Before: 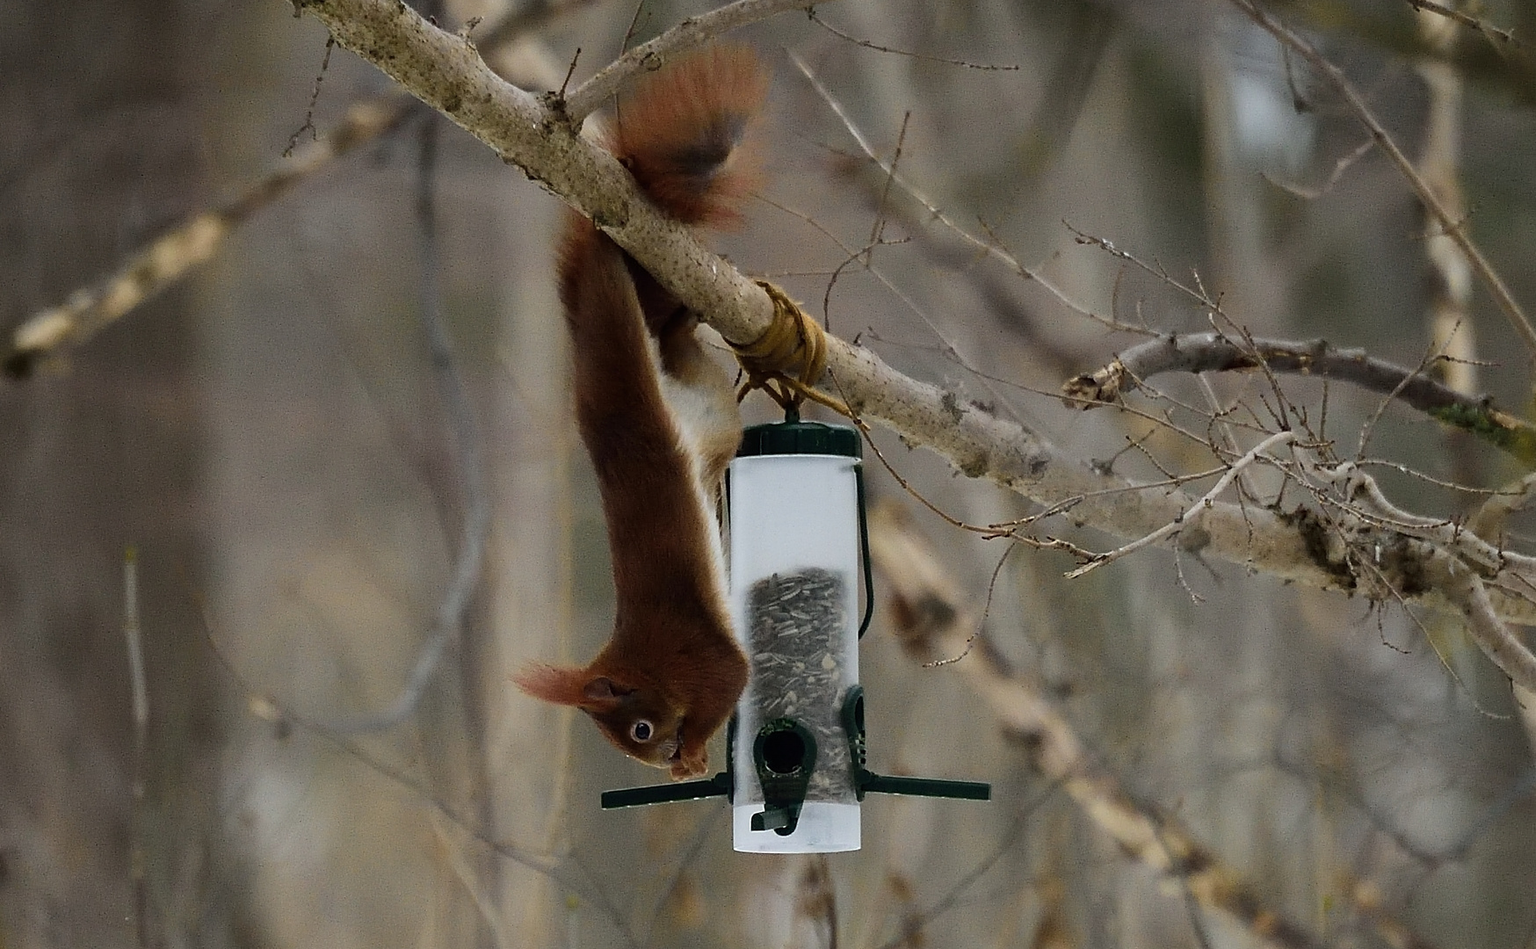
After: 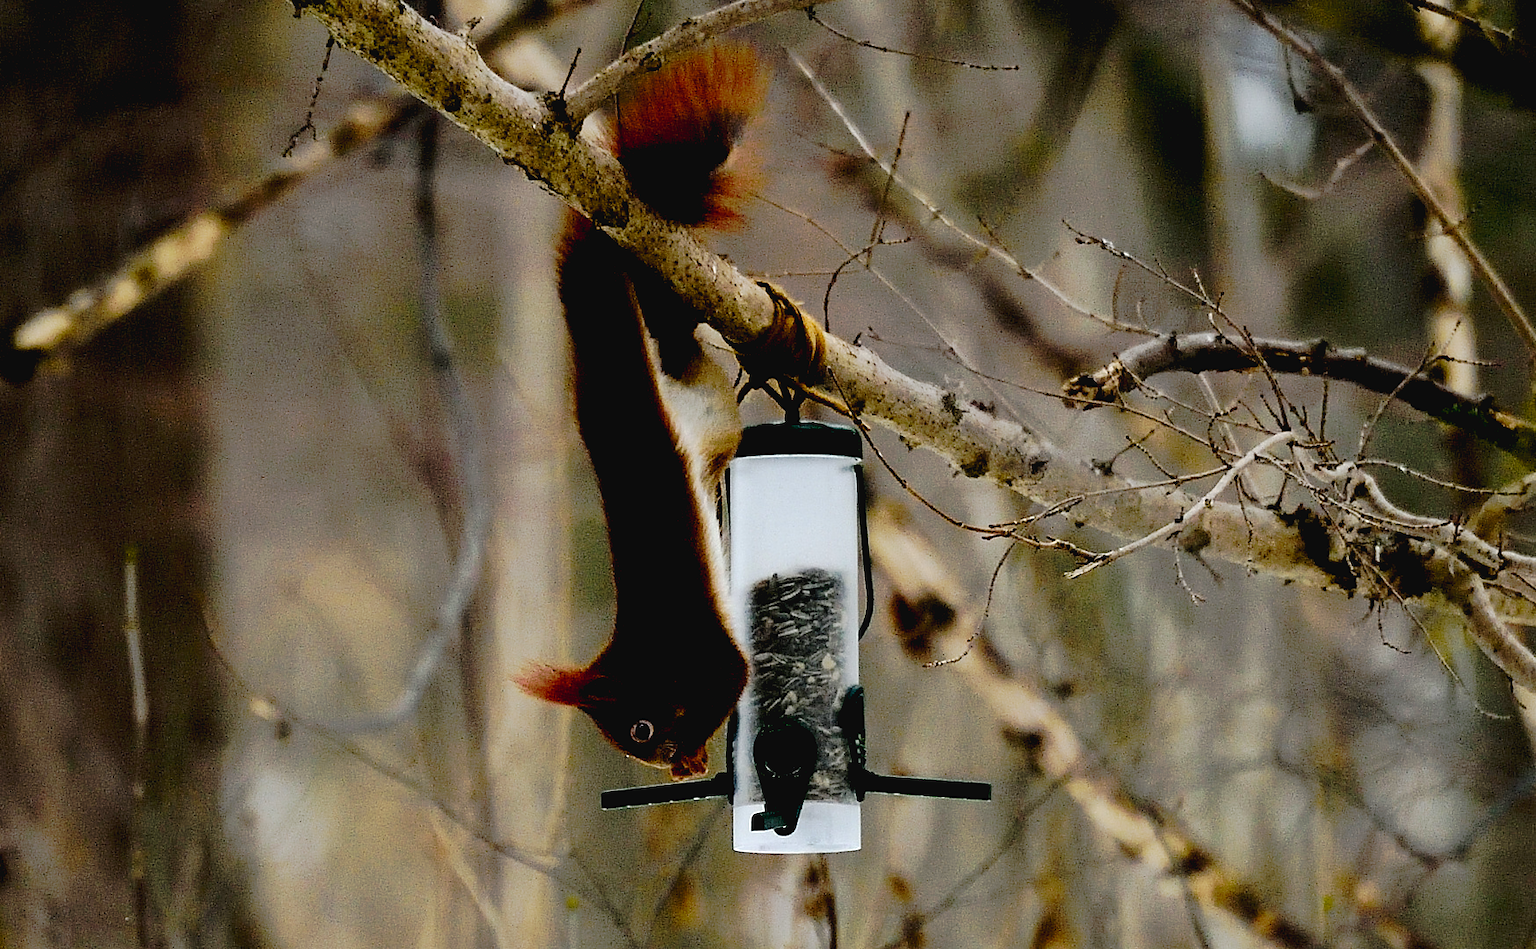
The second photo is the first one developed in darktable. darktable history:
exposure: black level correction 0.041, exposure 0.499 EV, compensate highlight preservation false
tone curve: curves: ch0 [(0, 0.032) (0.094, 0.08) (0.265, 0.208) (0.41, 0.417) (0.498, 0.496) (0.638, 0.673) (0.845, 0.828) (0.994, 0.964)]; ch1 [(0, 0) (0.161, 0.092) (0.37, 0.302) (0.417, 0.434) (0.492, 0.502) (0.576, 0.589) (0.644, 0.638) (0.725, 0.765) (1, 1)]; ch2 [(0, 0) (0.352, 0.403) (0.45, 0.469) (0.521, 0.515) (0.55, 0.528) (0.589, 0.576) (1, 1)], preserve colors none
